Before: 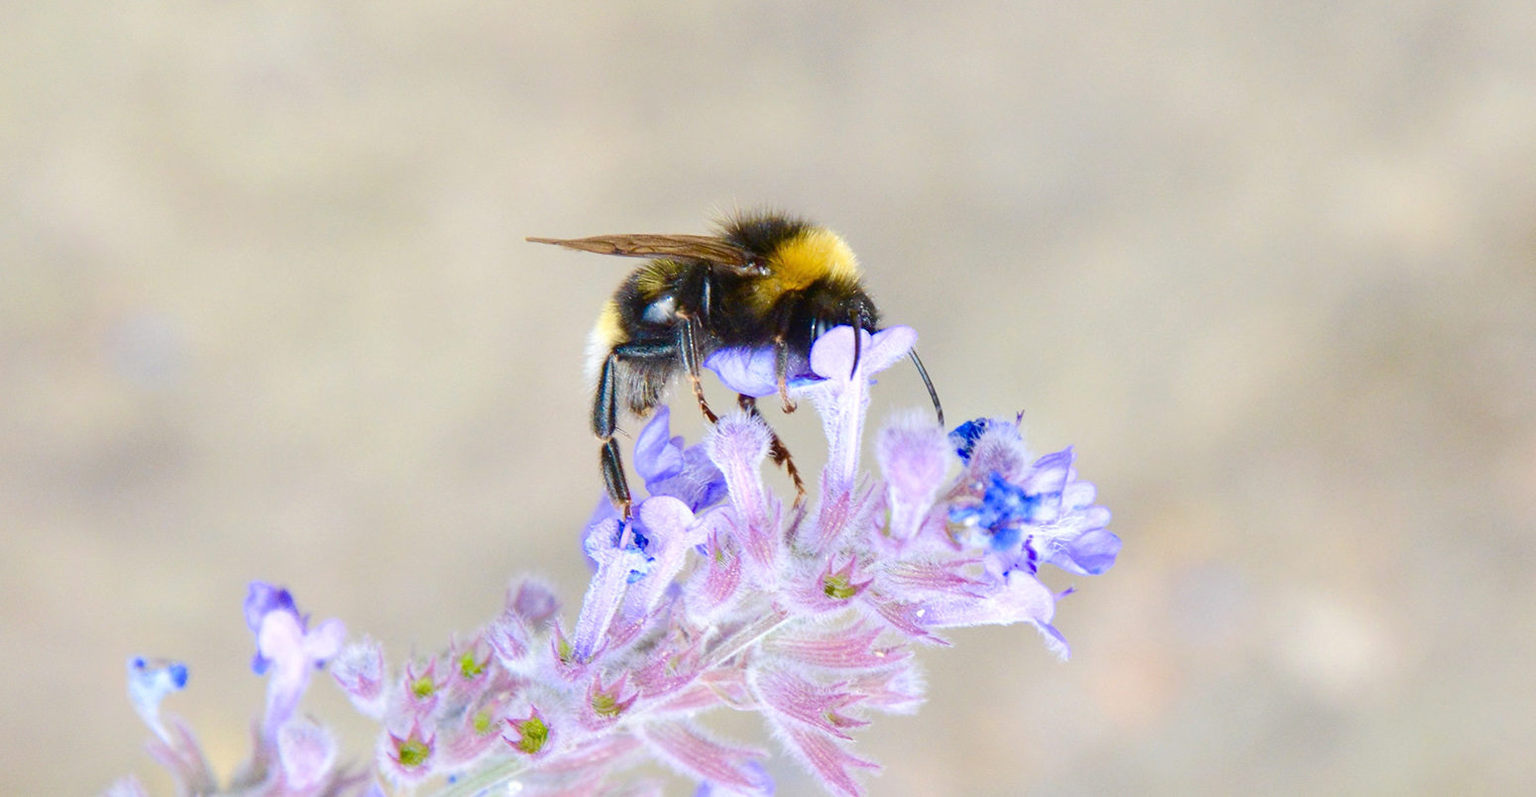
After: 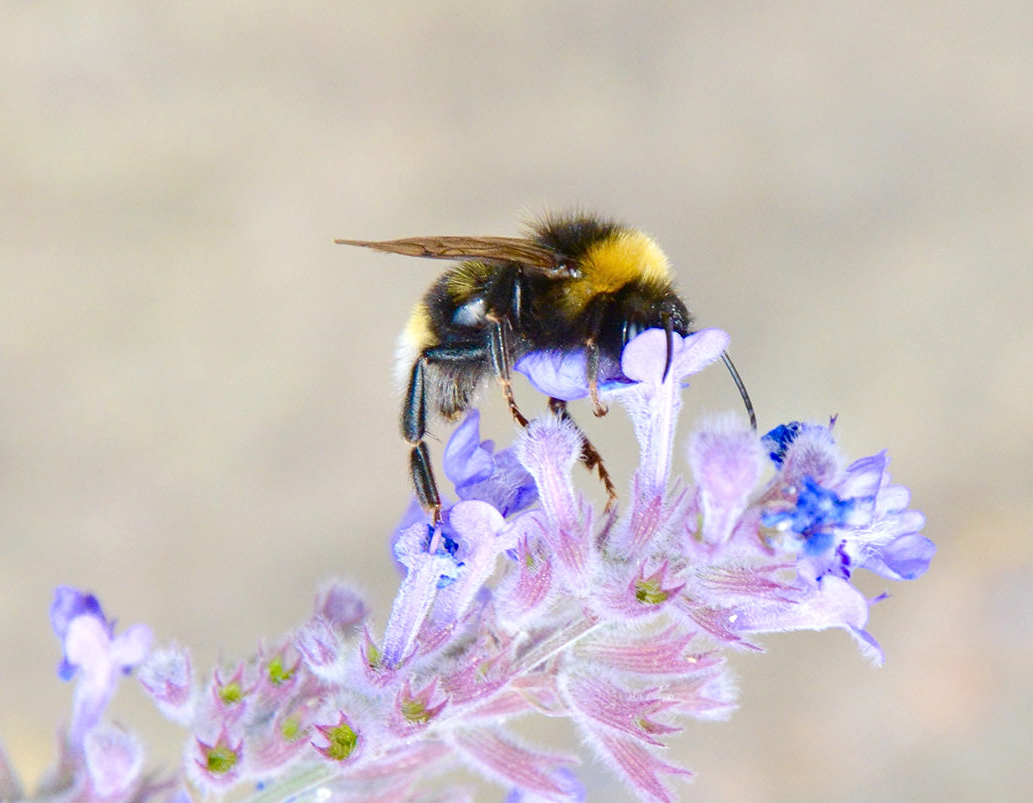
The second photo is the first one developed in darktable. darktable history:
crop and rotate: left 12.648%, right 20.685%
contrast equalizer: octaves 7, y [[0.5, 0.502, 0.506, 0.511, 0.52, 0.537], [0.5 ×6], [0.505, 0.509, 0.518, 0.534, 0.553, 0.561], [0 ×6], [0 ×6]]
